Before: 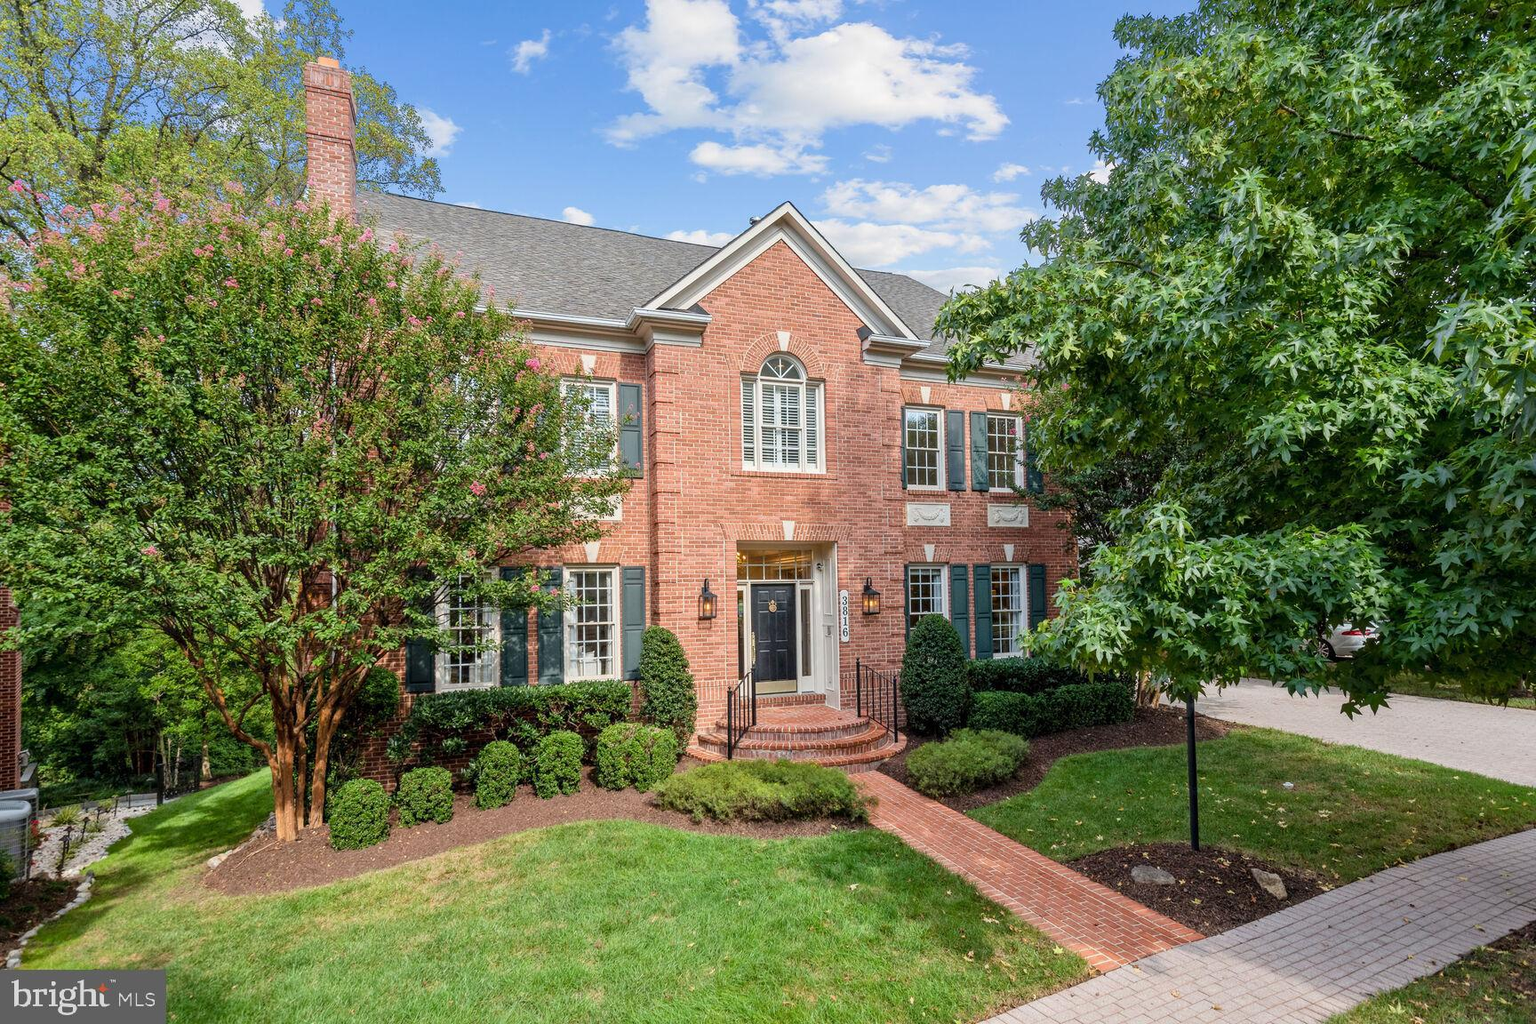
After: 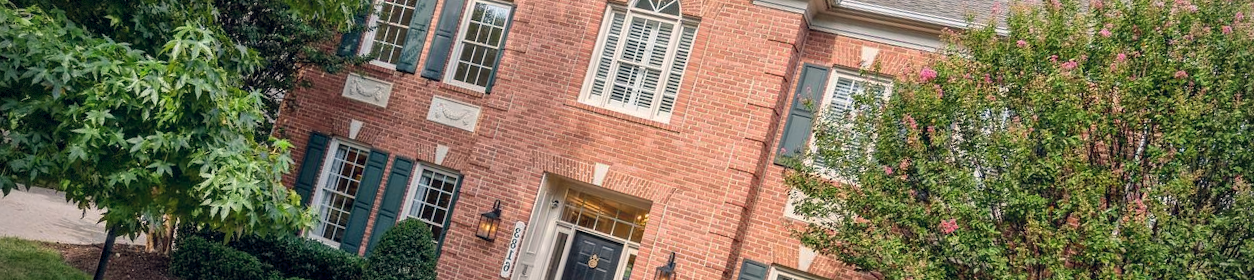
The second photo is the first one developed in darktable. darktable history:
crop and rotate: angle 16.12°, top 30.835%, bottom 35.653%
vignetting: dithering 8-bit output, unbound false
color balance rgb: shadows lift › hue 87.51°, highlights gain › chroma 1.62%, highlights gain › hue 55.1°, global offset › chroma 0.06%, global offset › hue 253.66°, linear chroma grading › global chroma 0.5%
